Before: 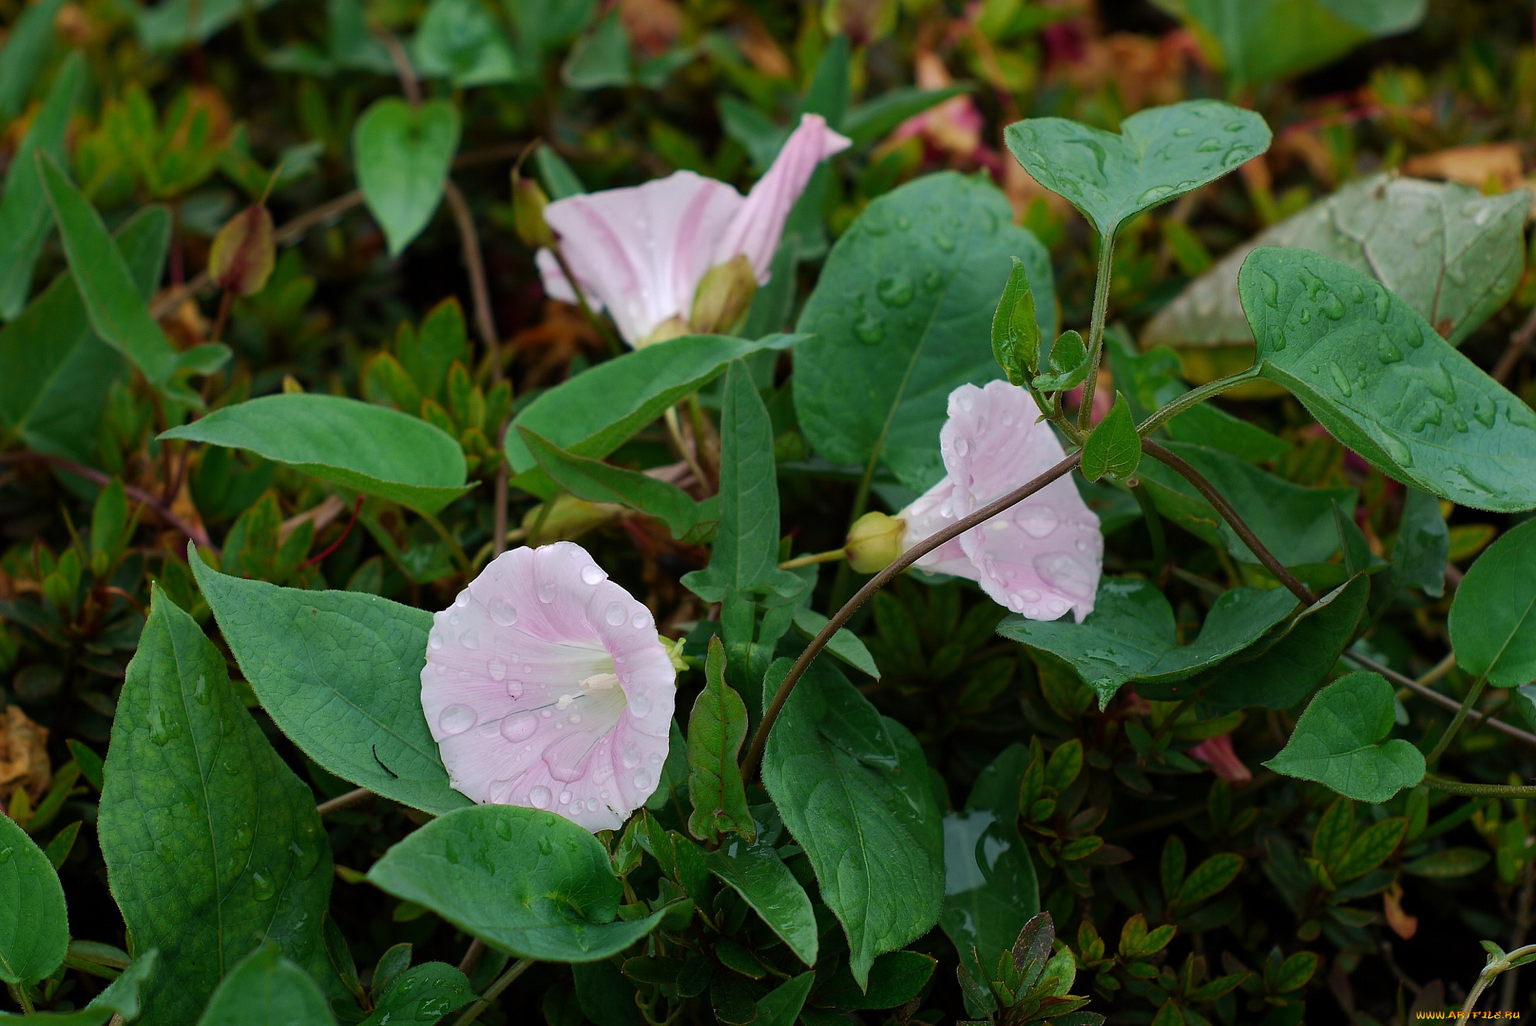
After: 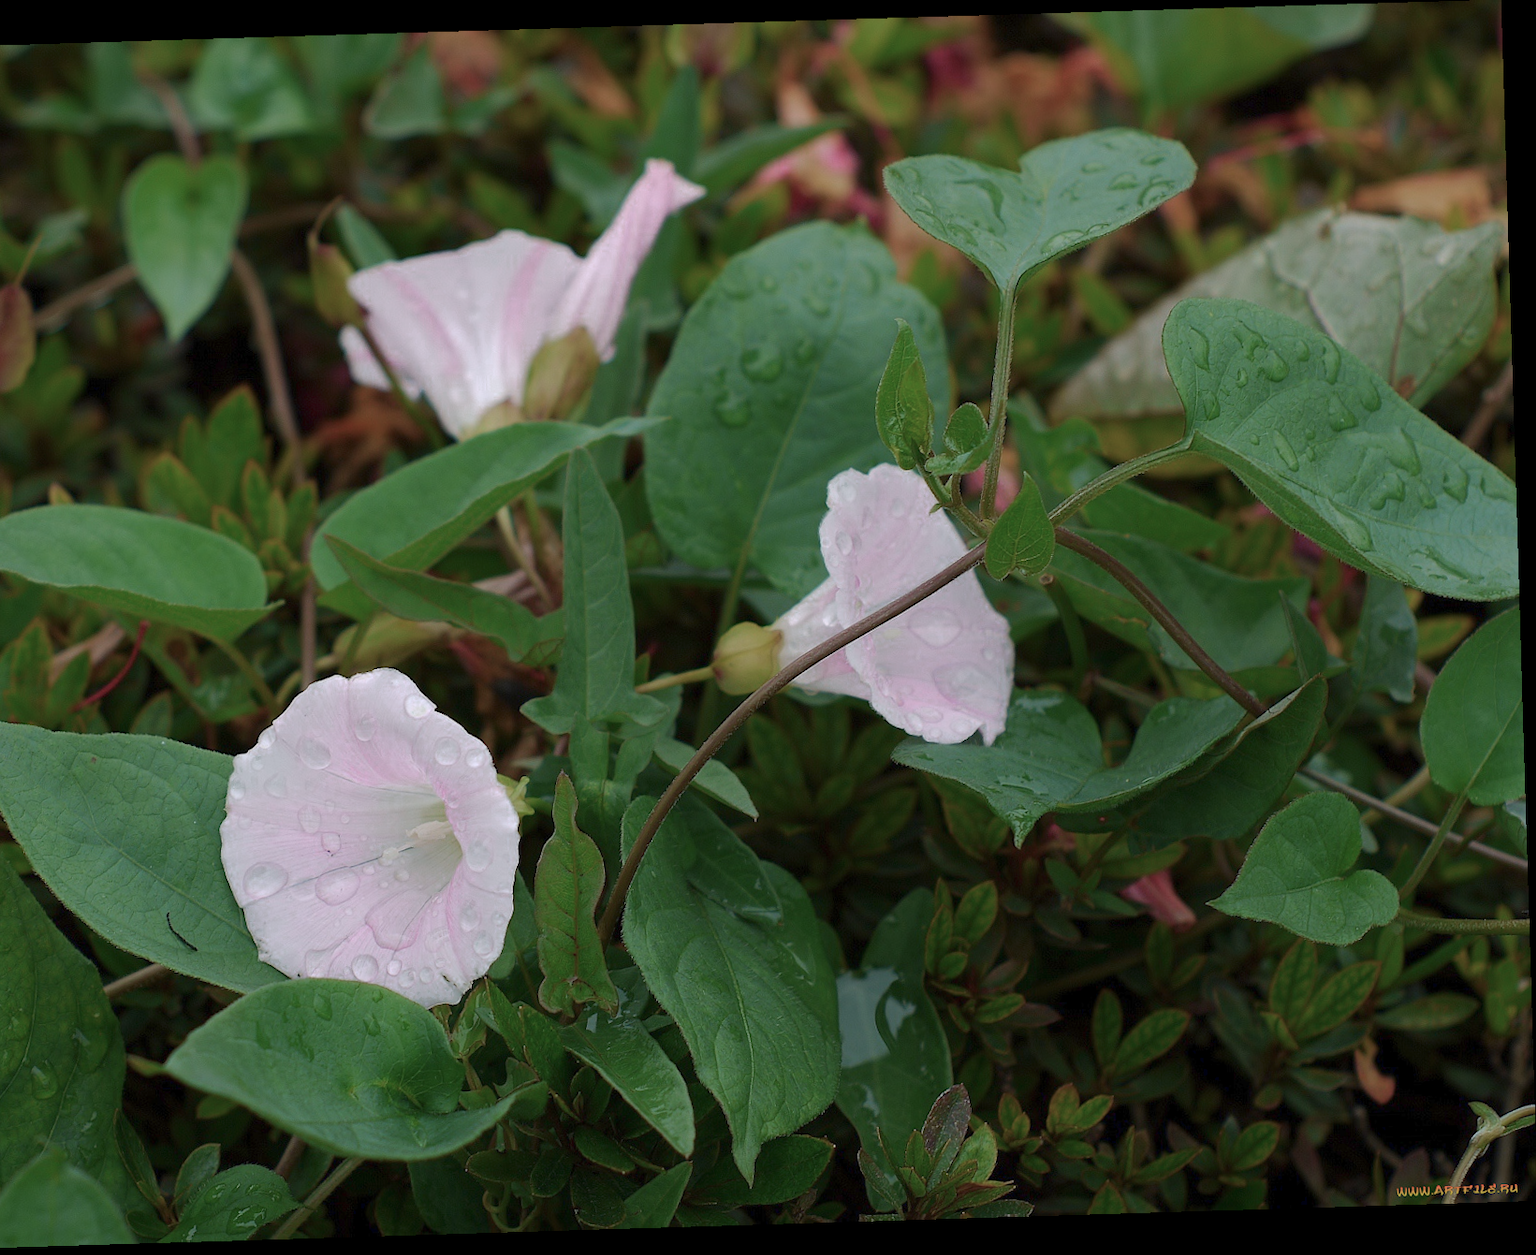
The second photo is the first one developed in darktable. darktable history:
rotate and perspective: rotation -1.75°, automatic cropping off
color zones: curves: ch0 [(0.203, 0.433) (0.607, 0.517) (0.697, 0.696) (0.705, 0.897)]
white balance: red 1, blue 1
crop: left 16.145%
color balance rgb: perceptual saturation grading › global saturation -27.94%, hue shift -2.27°, contrast -21.26%
